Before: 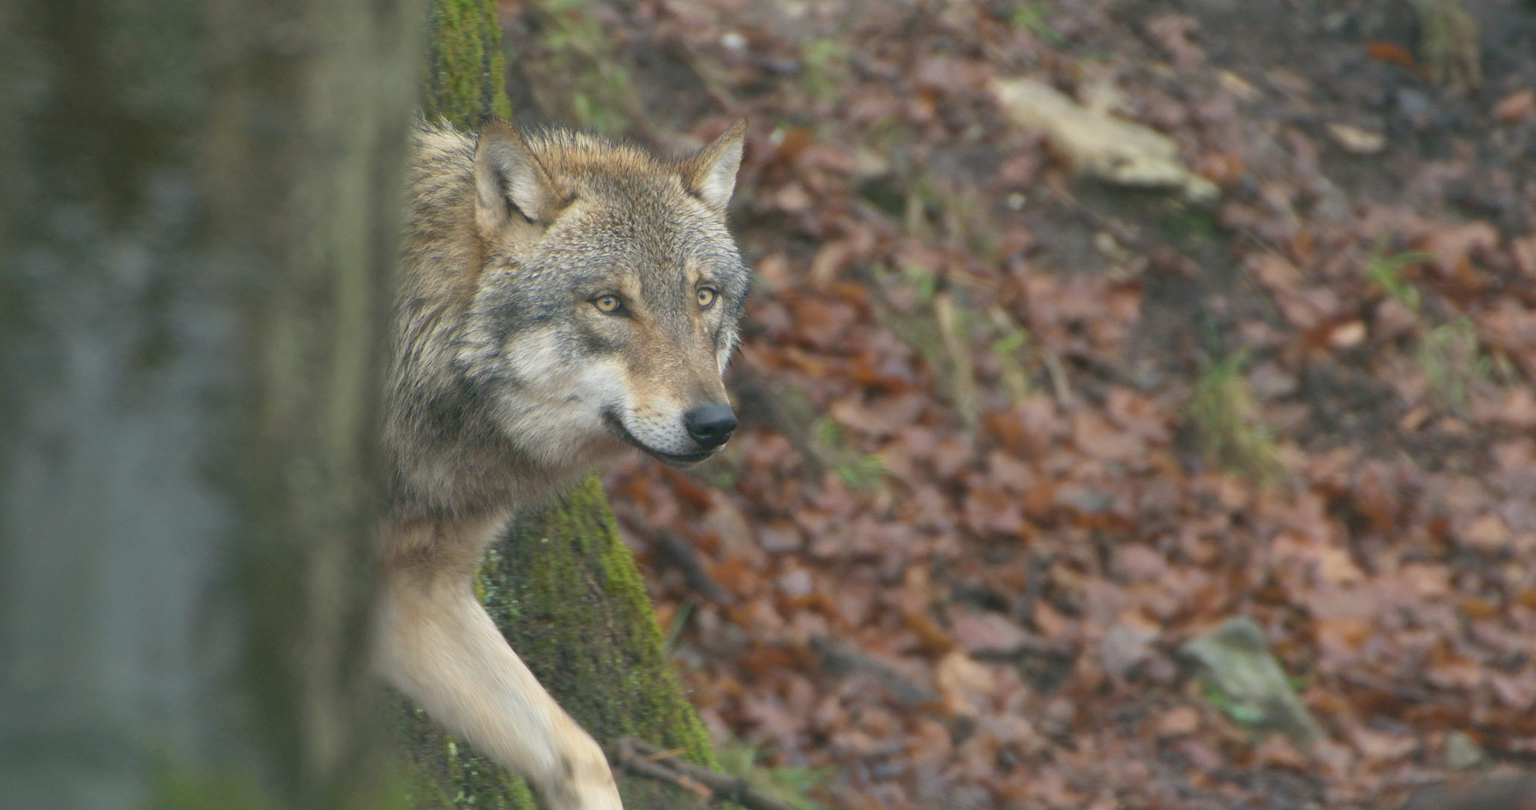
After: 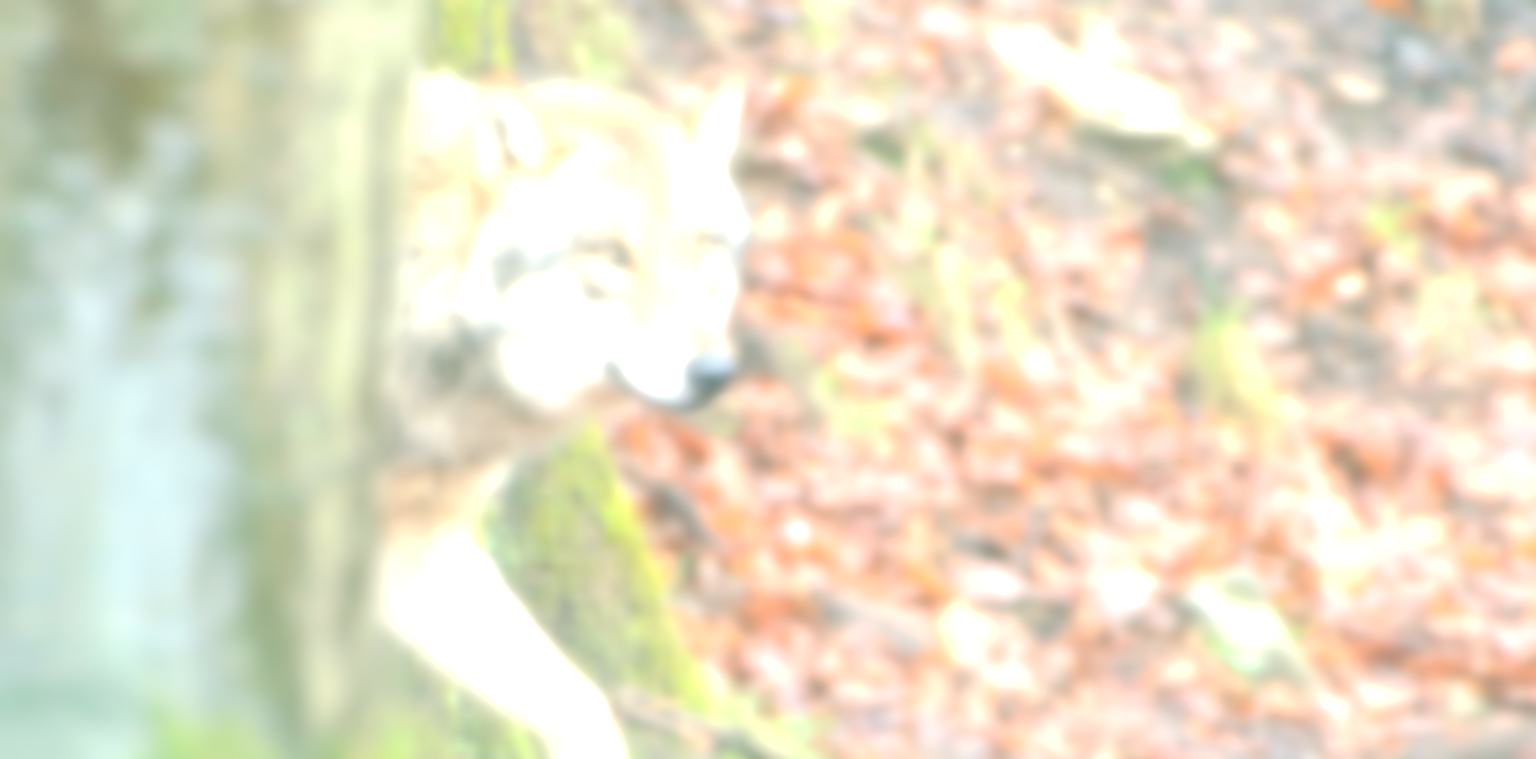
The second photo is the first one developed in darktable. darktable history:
crop and rotate: top 6.25%
exposure: black level correction 0, exposure 2.327 EV, compensate exposure bias true, compensate highlight preservation false
sharpen: radius 1.4, amount 1.25, threshold 0.7
local contrast: on, module defaults
rgb curve: curves: ch0 [(0, 0) (0.284, 0.292) (0.505, 0.644) (1, 1)], compensate middle gray true
lowpass: on, module defaults
contrast brightness saturation: saturation -0.05
